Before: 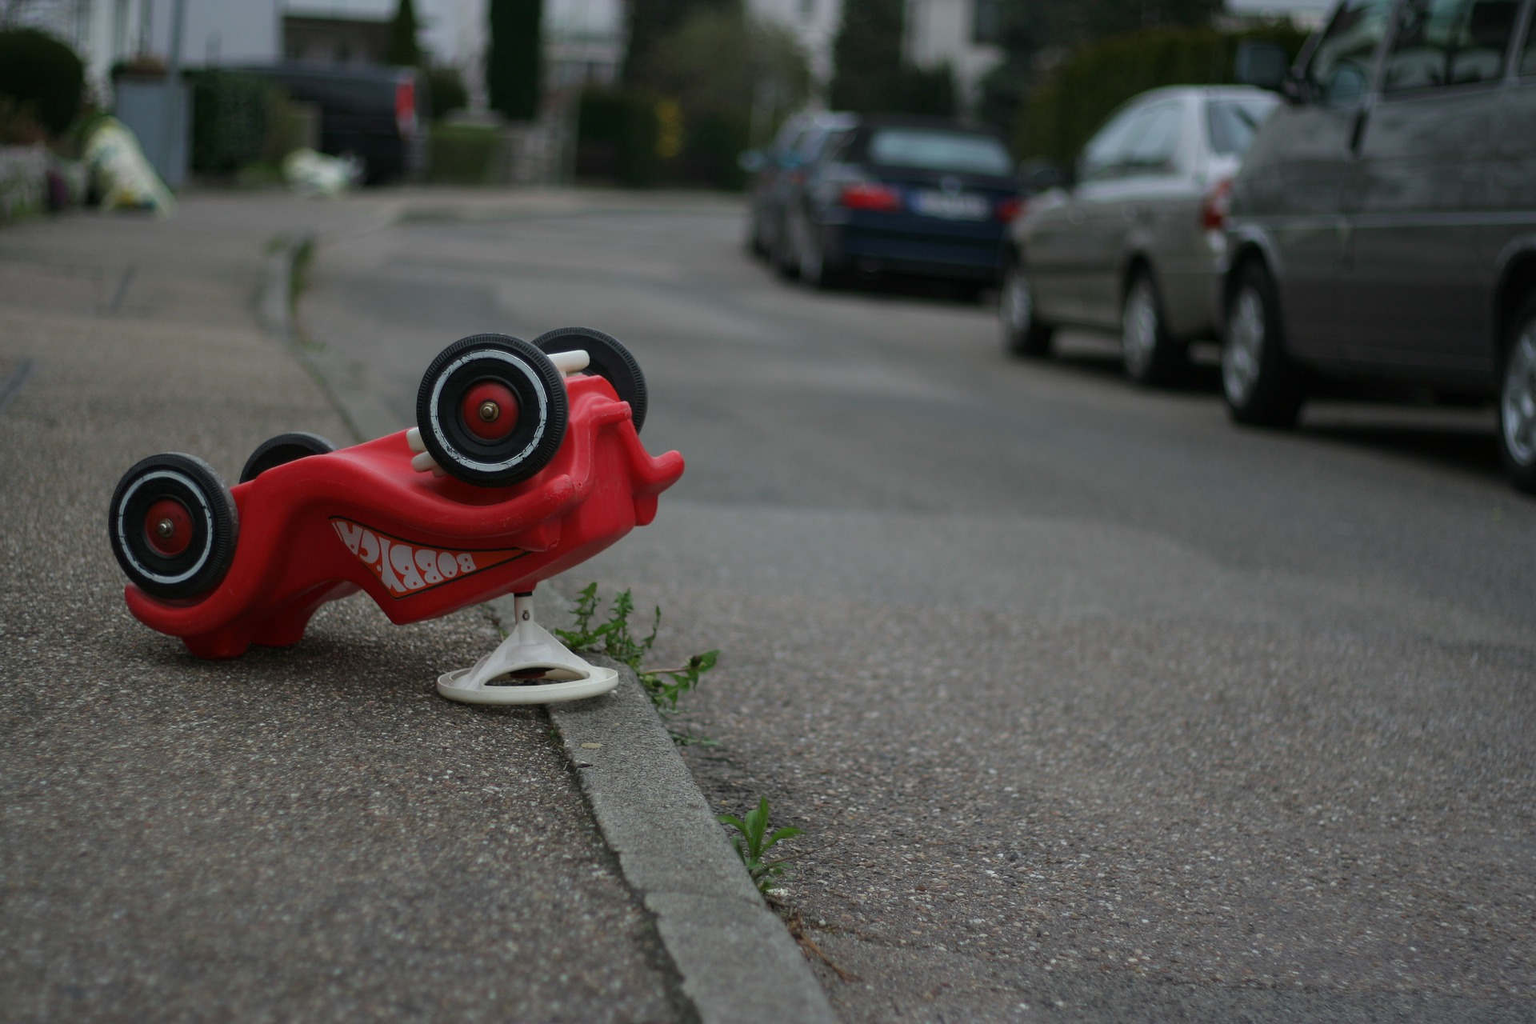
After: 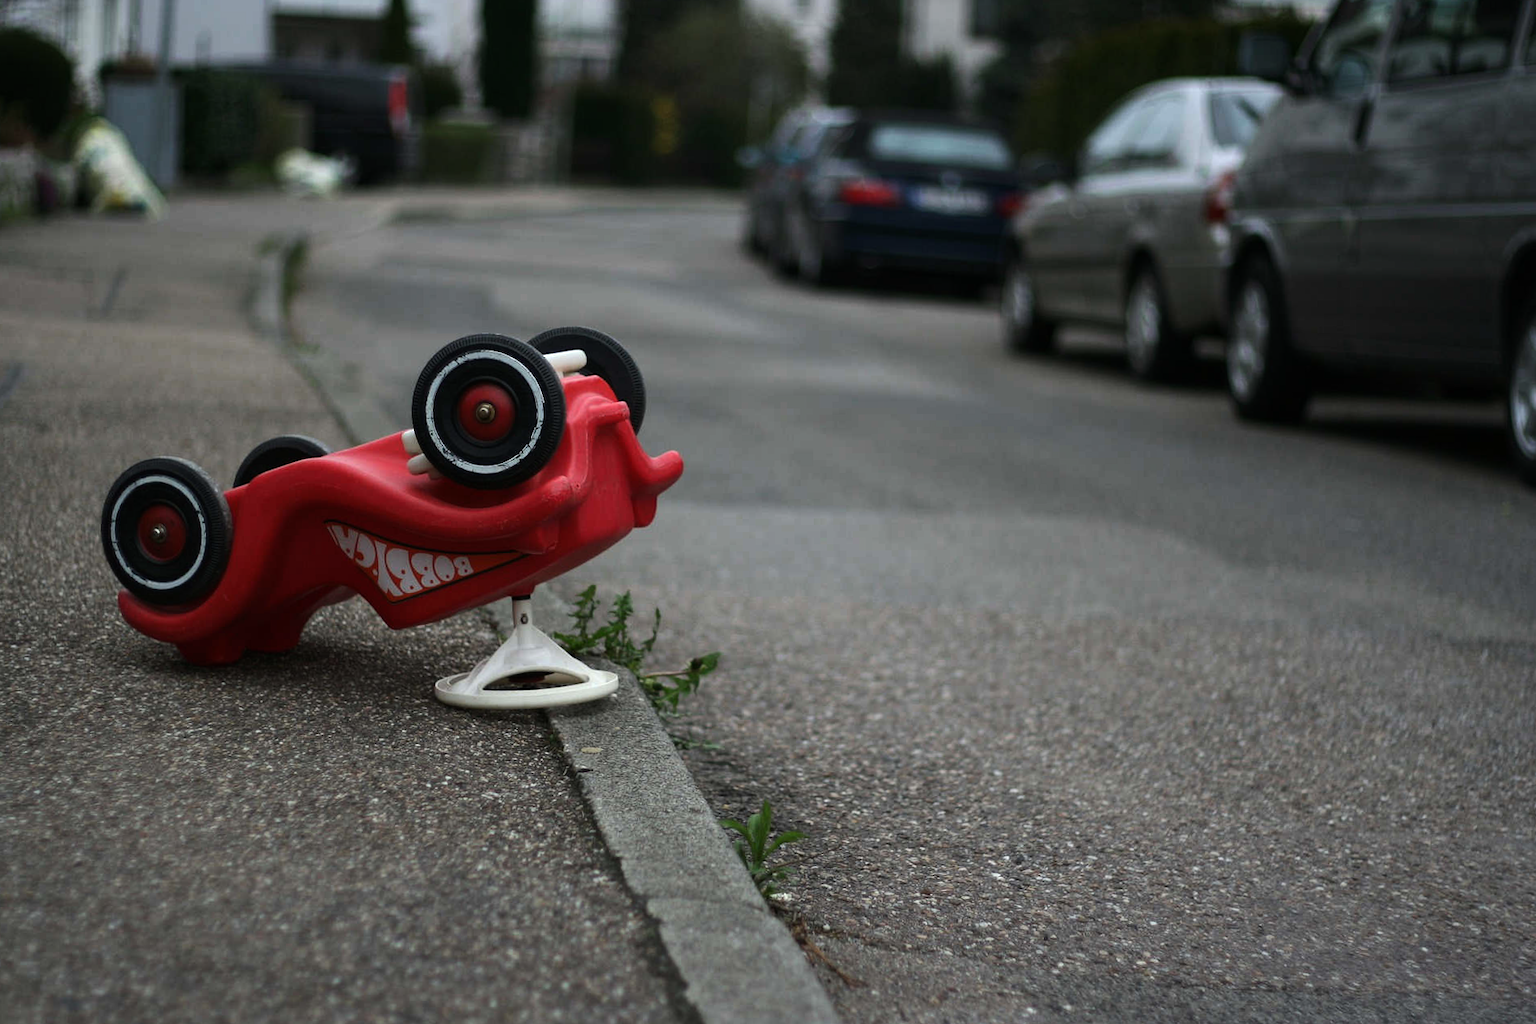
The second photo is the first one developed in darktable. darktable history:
exposure: compensate highlight preservation false
tone equalizer: -8 EV -0.75 EV, -7 EV -0.7 EV, -6 EV -0.6 EV, -5 EV -0.4 EV, -3 EV 0.4 EV, -2 EV 0.6 EV, -1 EV 0.7 EV, +0 EV 0.75 EV, edges refinement/feathering 500, mask exposure compensation -1.57 EV, preserve details no
rotate and perspective: rotation -0.45°, automatic cropping original format, crop left 0.008, crop right 0.992, crop top 0.012, crop bottom 0.988
